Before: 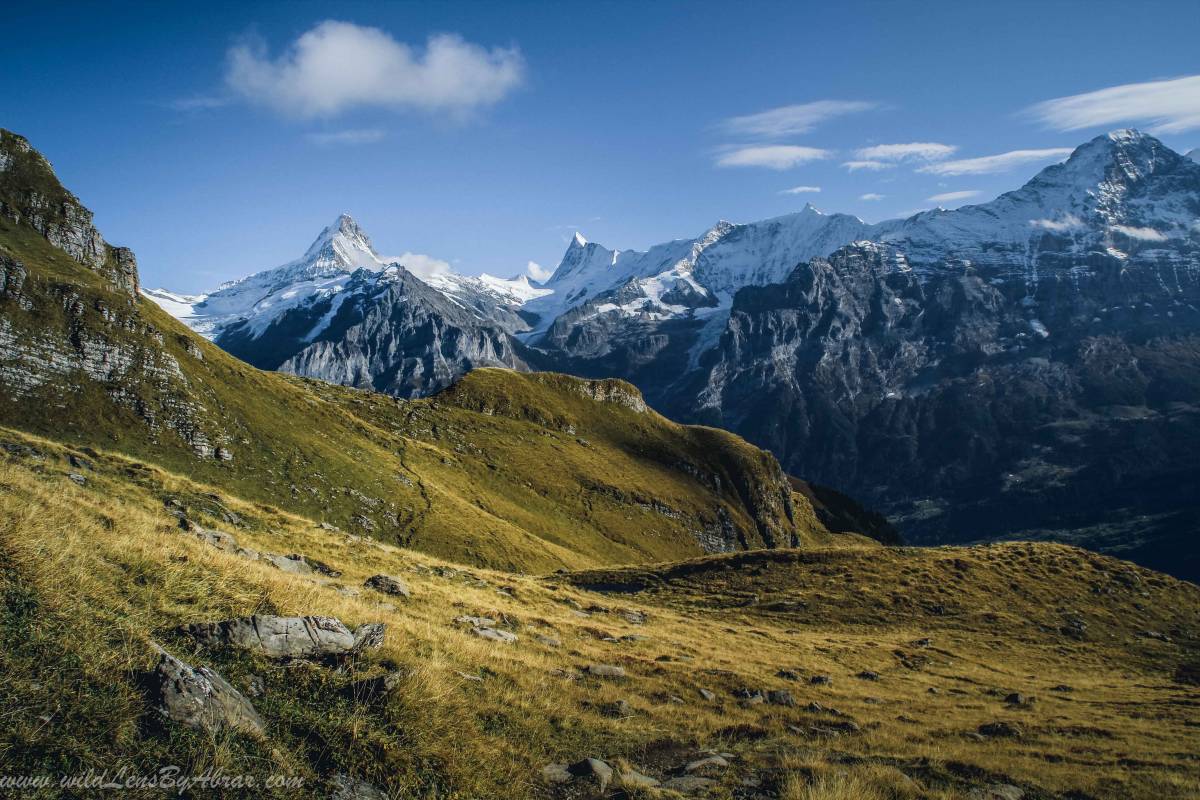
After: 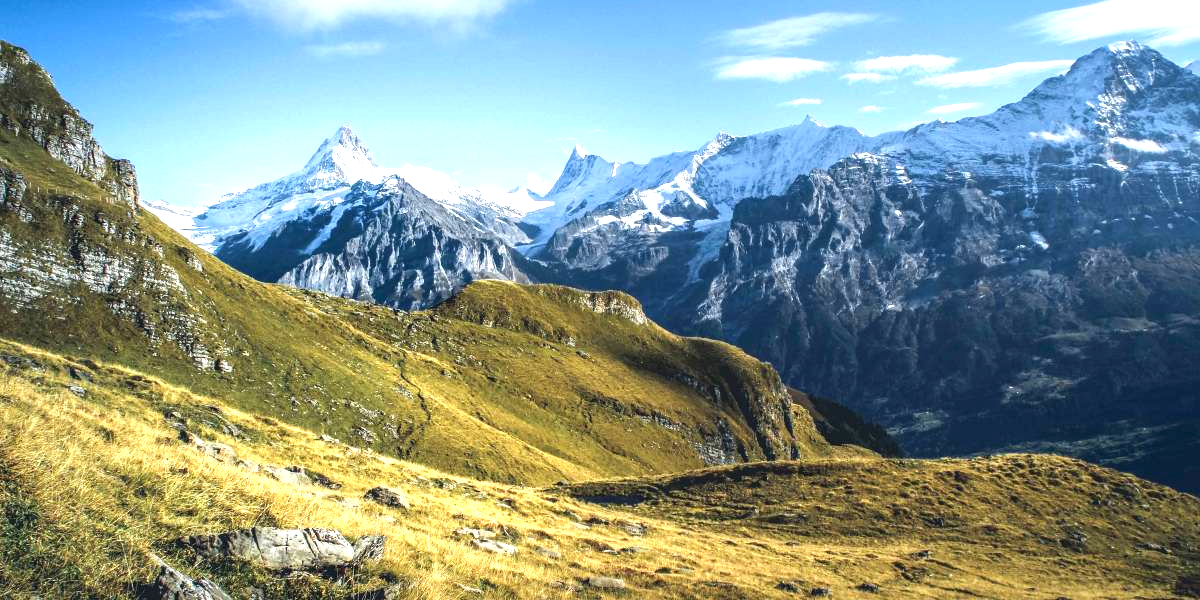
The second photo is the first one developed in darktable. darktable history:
crop: top 11.063%, bottom 13.916%
exposure: black level correction 0, exposure 1.344 EV, compensate highlight preservation false
